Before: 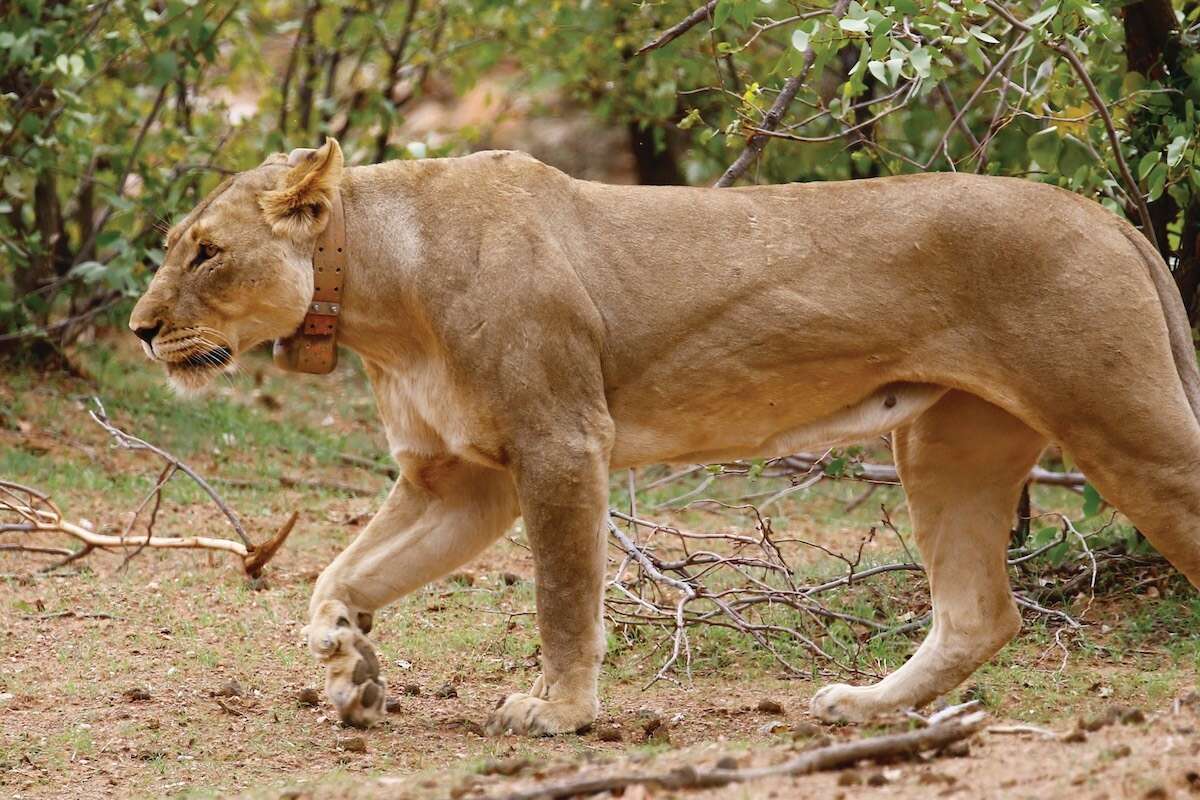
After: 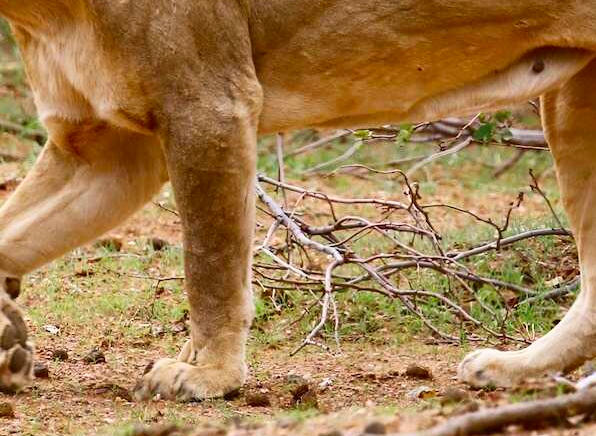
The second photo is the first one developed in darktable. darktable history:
crop: left 29.355%, top 41.958%, right 20.922%, bottom 3.517%
contrast brightness saturation: contrast 0.169, saturation 0.334
